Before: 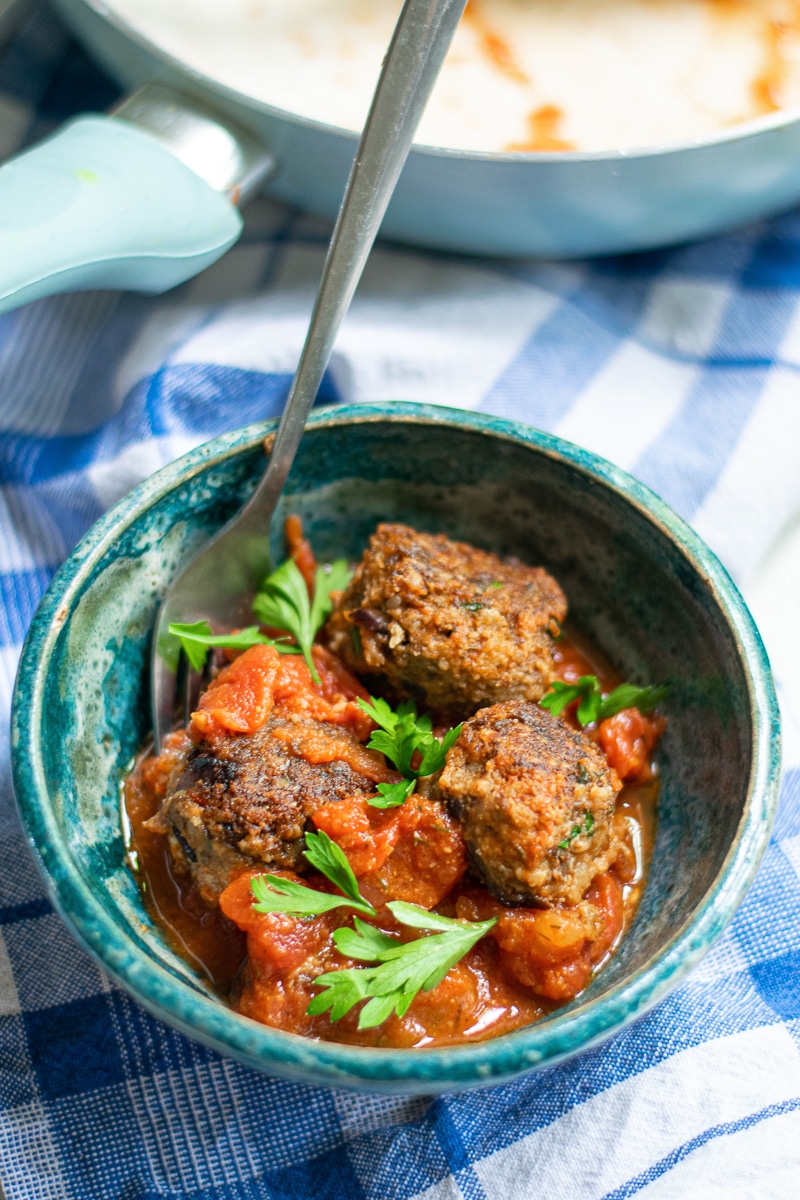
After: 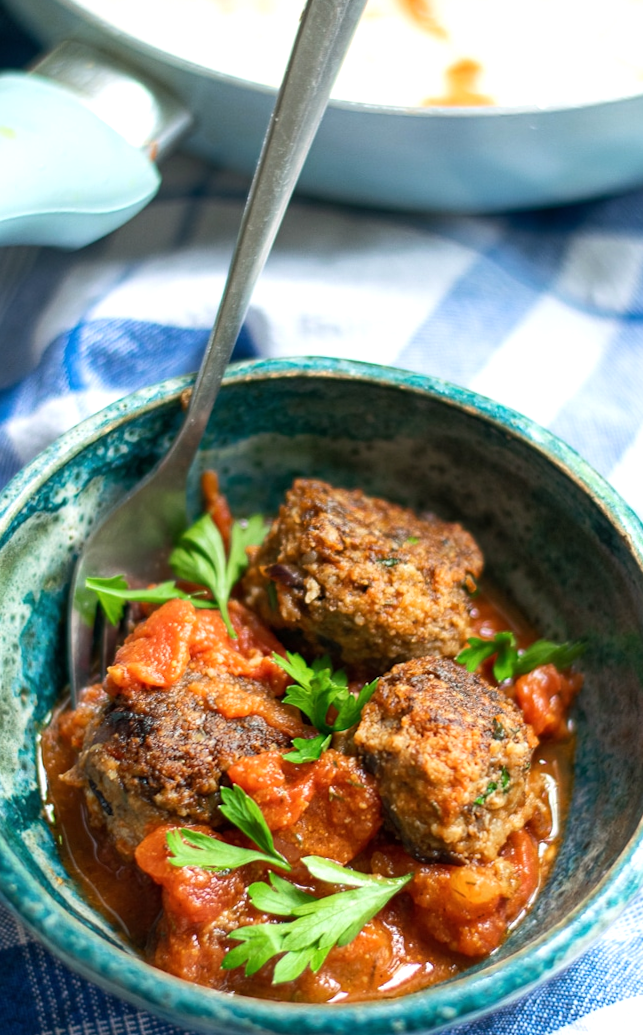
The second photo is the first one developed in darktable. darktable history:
rotate and perspective: rotation 0.192°, lens shift (horizontal) -0.015, crop left 0.005, crop right 0.996, crop top 0.006, crop bottom 0.99
crop: left 9.929%, top 3.475%, right 9.188%, bottom 9.529%
tone equalizer: -8 EV -0.001 EV, -7 EV 0.001 EV, -6 EV -0.002 EV, -5 EV -0.003 EV, -4 EV -0.062 EV, -3 EV -0.222 EV, -2 EV -0.267 EV, -1 EV 0.105 EV, +0 EV 0.303 EV
